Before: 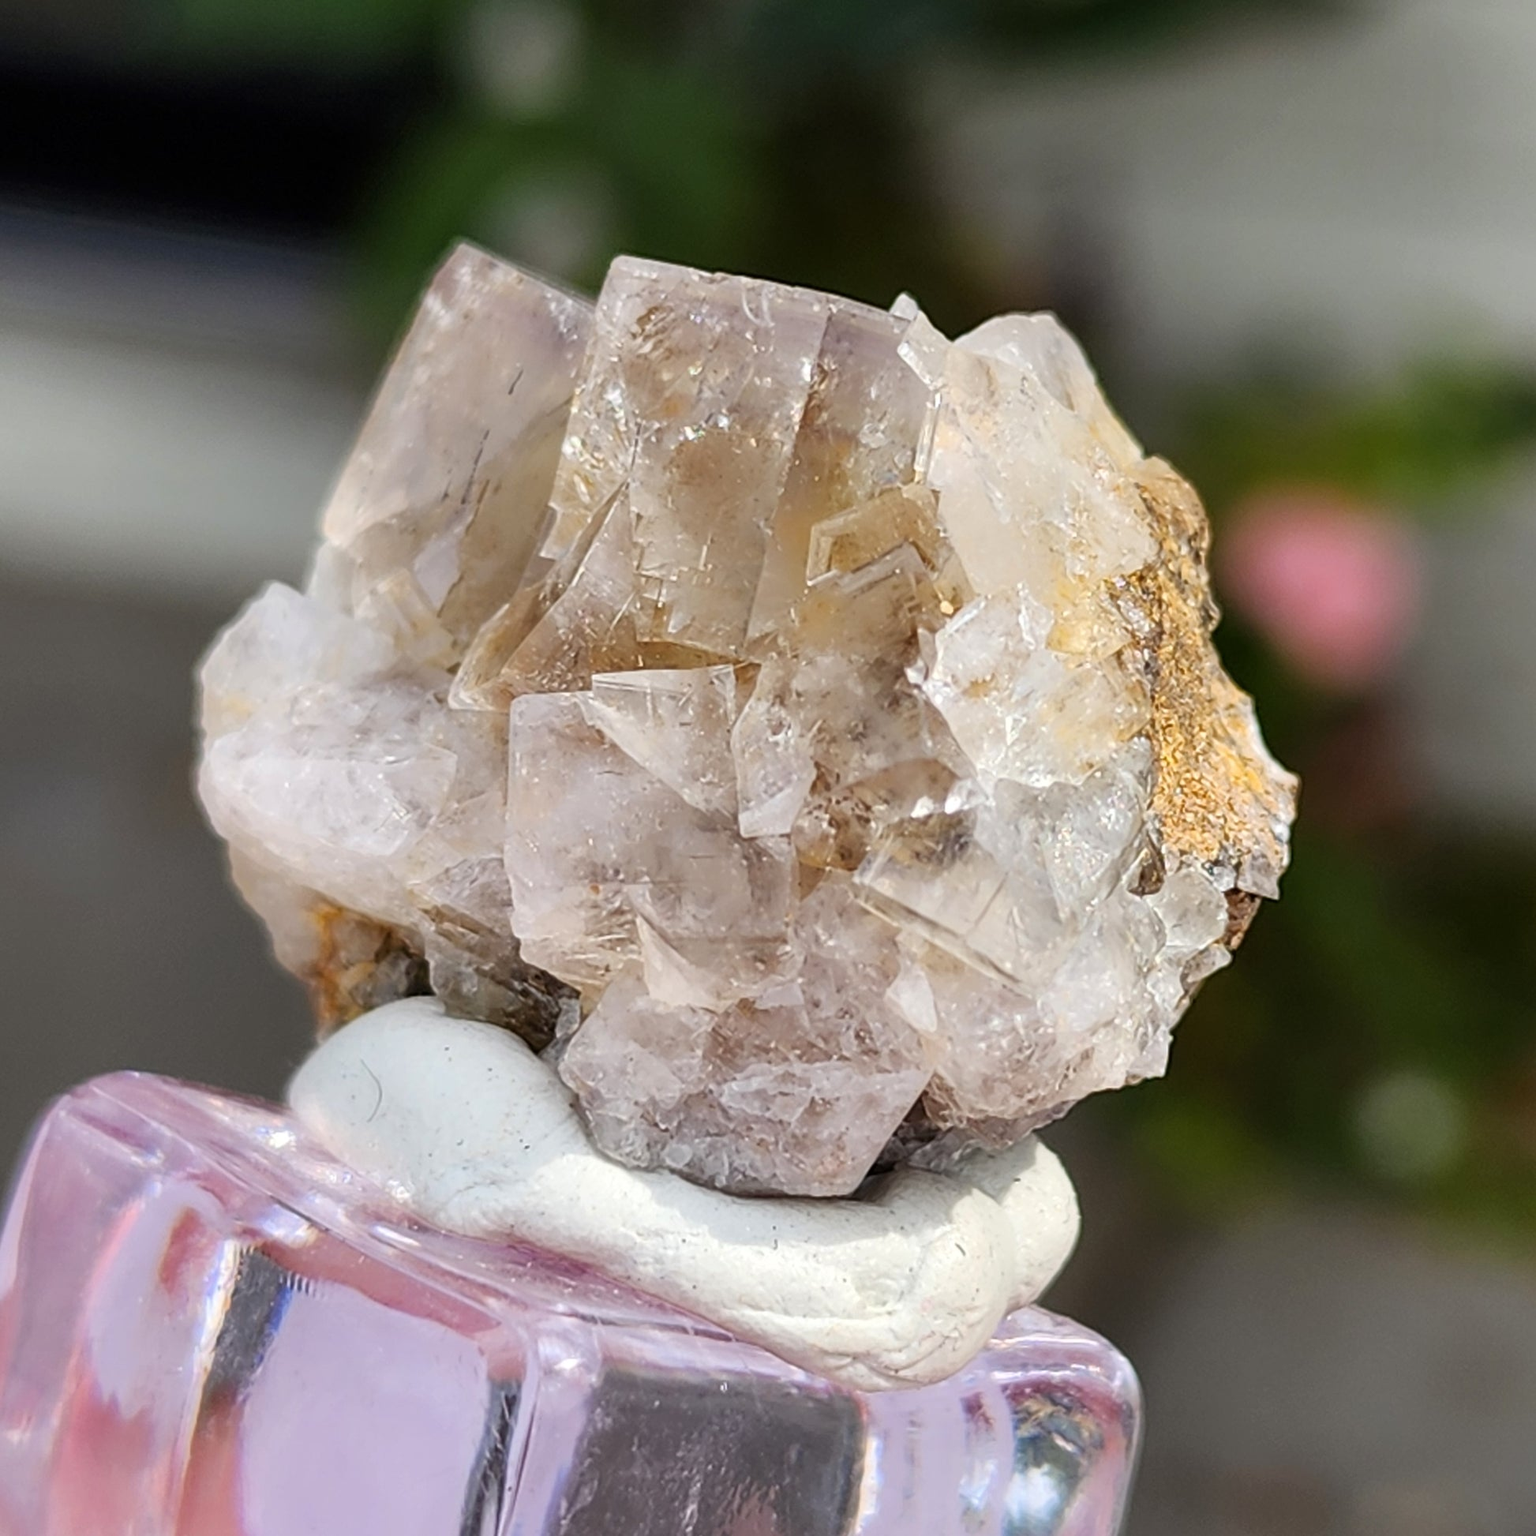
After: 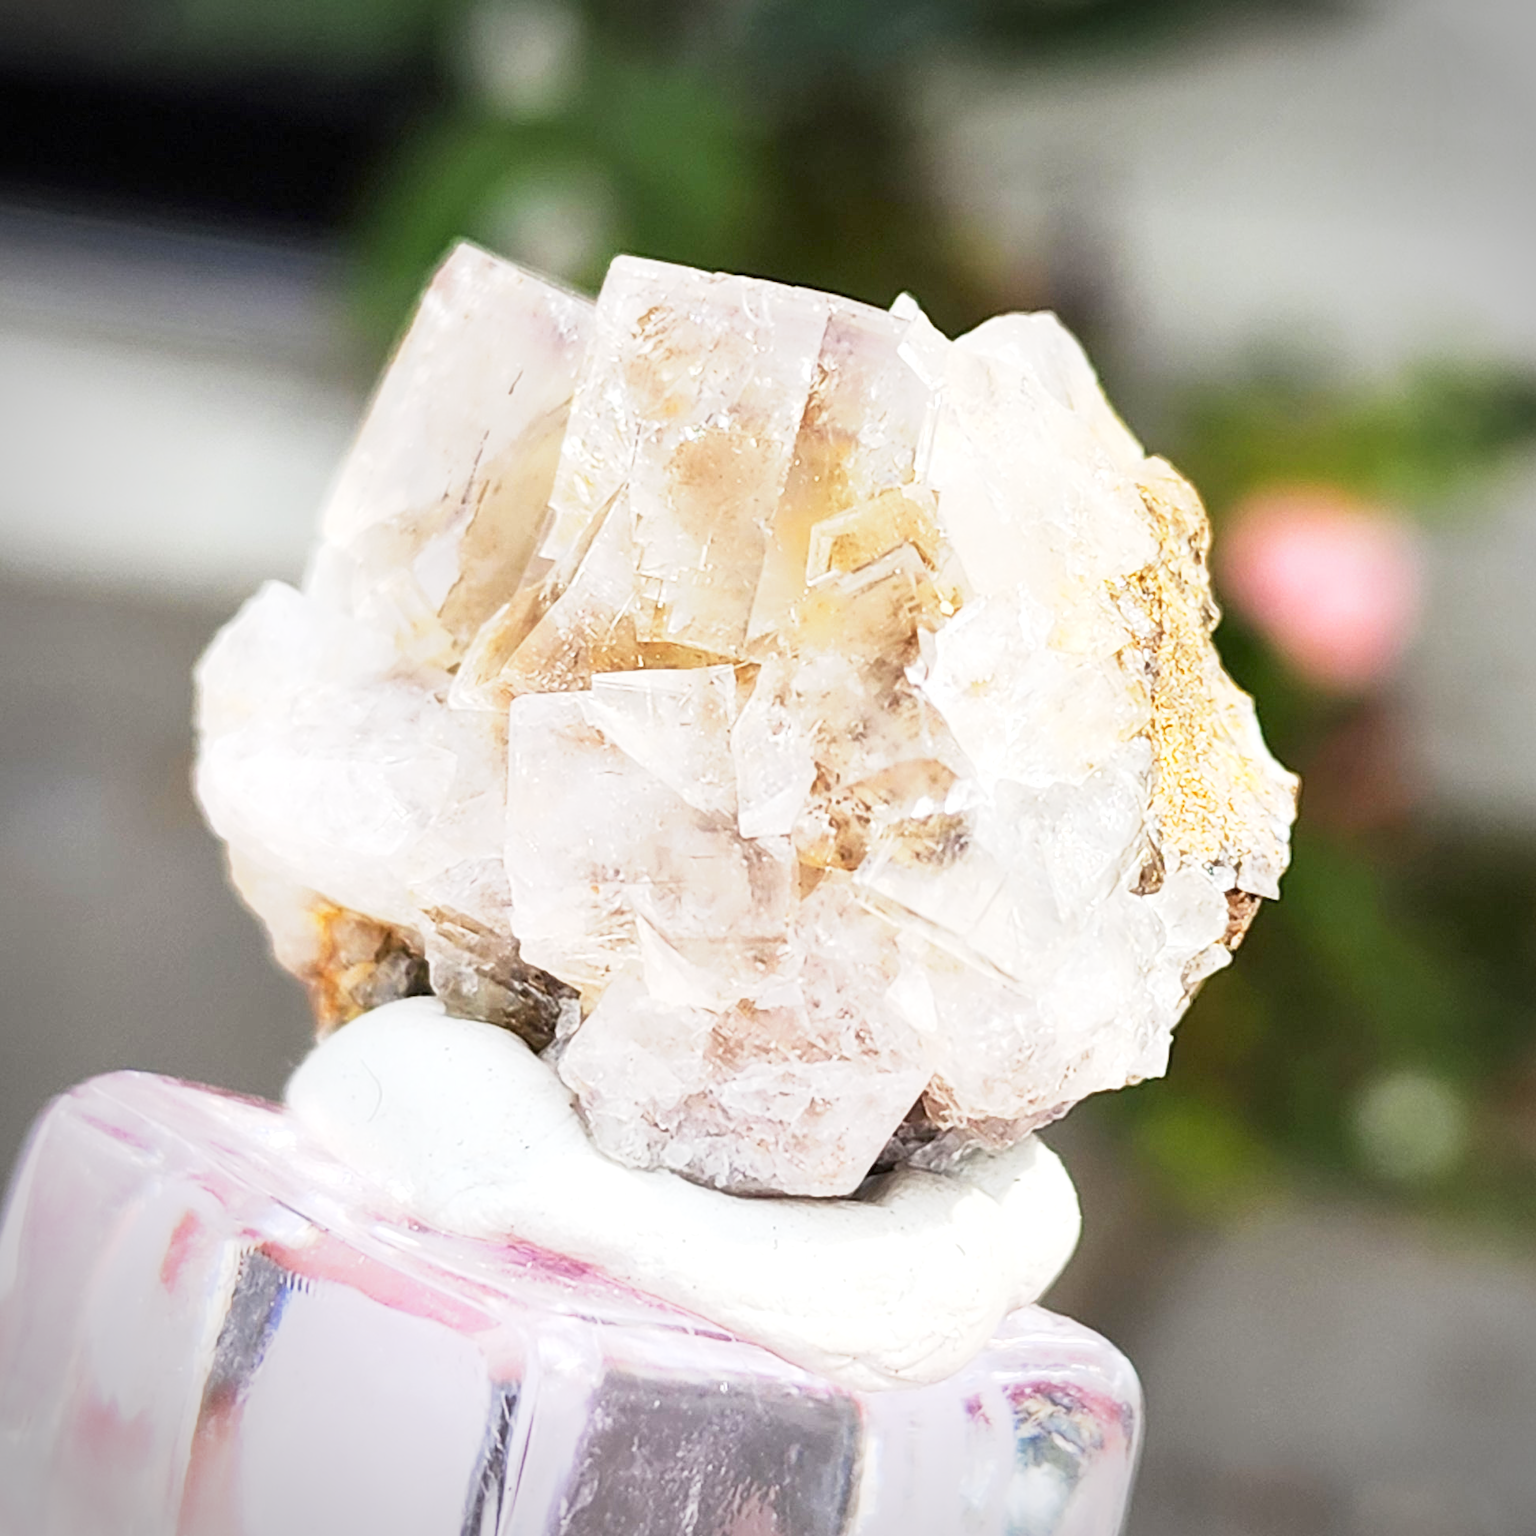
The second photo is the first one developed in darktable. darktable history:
vignetting: on, module defaults
exposure: black level correction 0, exposure 1.1 EV, compensate highlight preservation false
base curve: curves: ch0 [(0, 0) (0.088, 0.125) (0.176, 0.251) (0.354, 0.501) (0.613, 0.749) (1, 0.877)], preserve colors none
